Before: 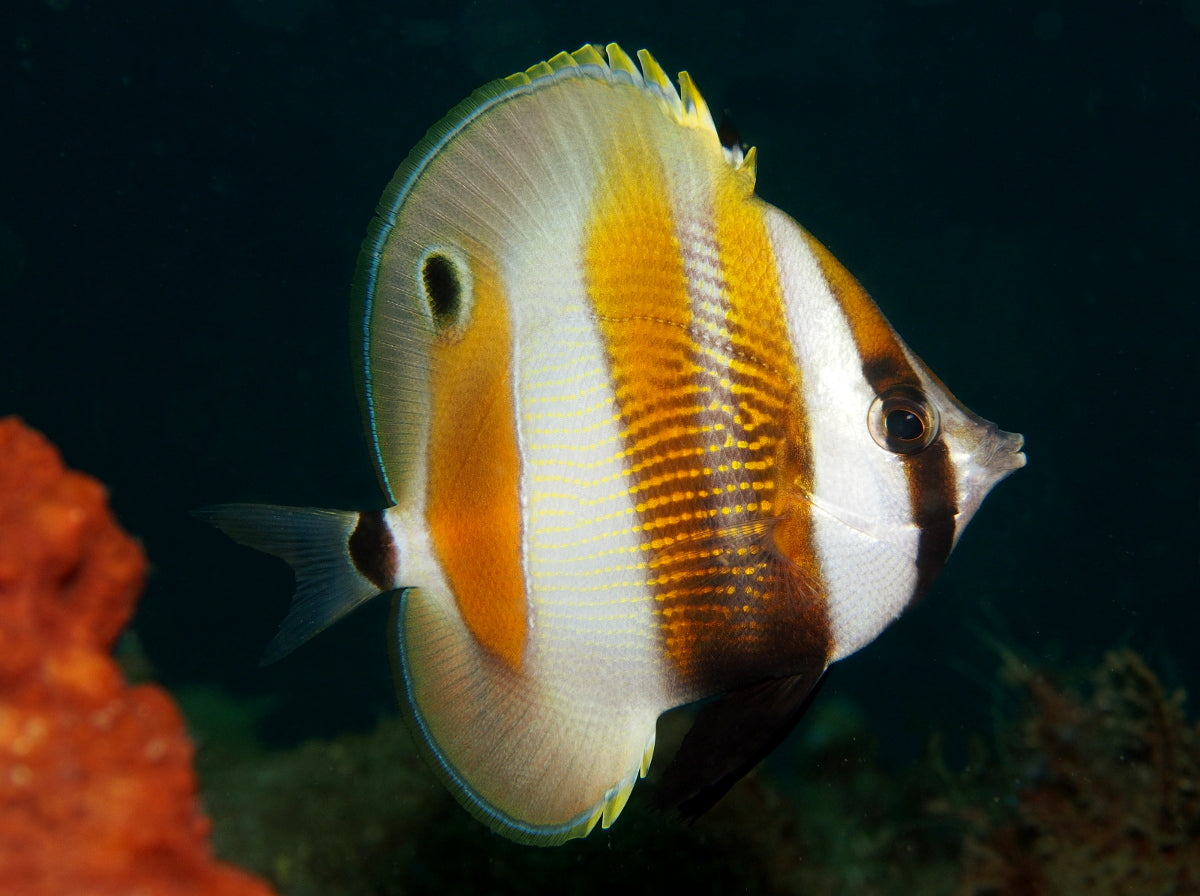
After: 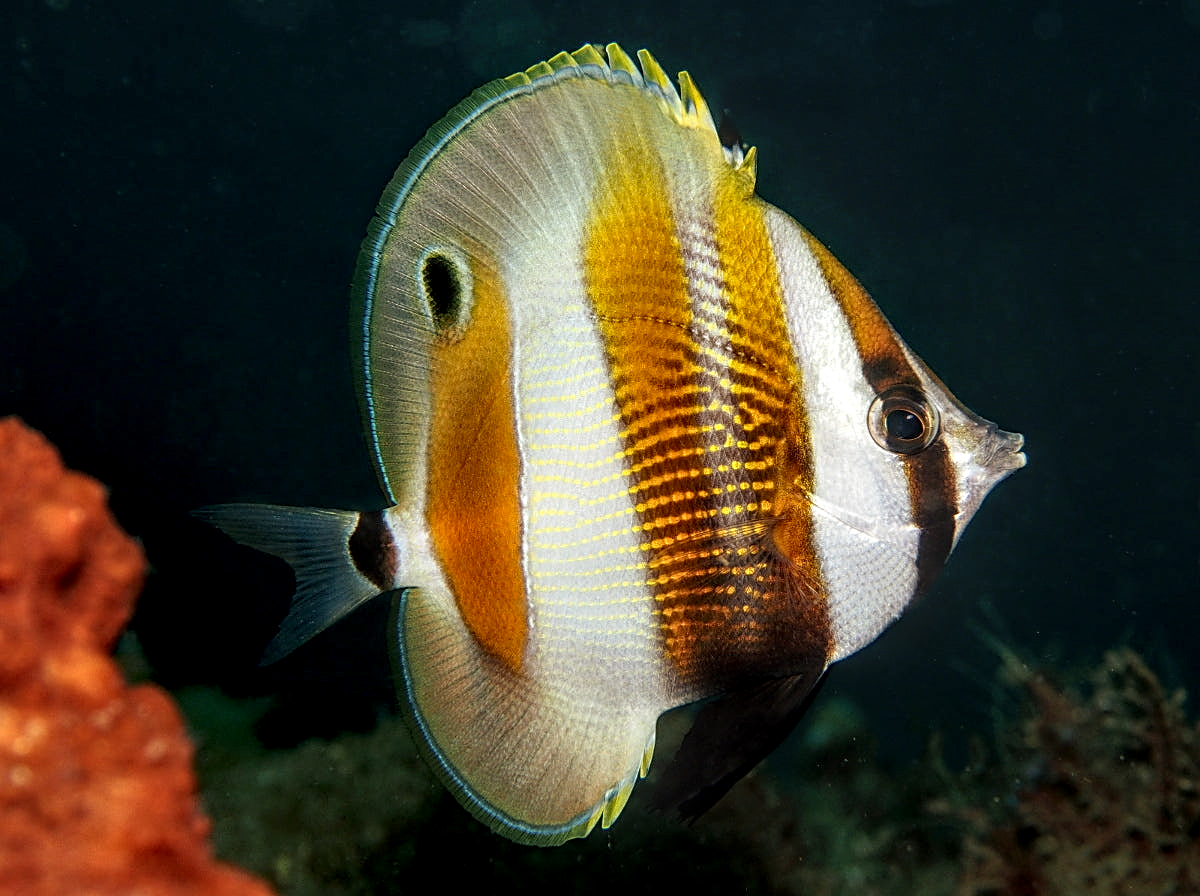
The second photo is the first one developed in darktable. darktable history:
sharpen: on, module defaults
local contrast: highlights 5%, shadows 0%, detail 182%
contrast brightness saturation: contrast -0.025, brightness -0.013, saturation 0.028
